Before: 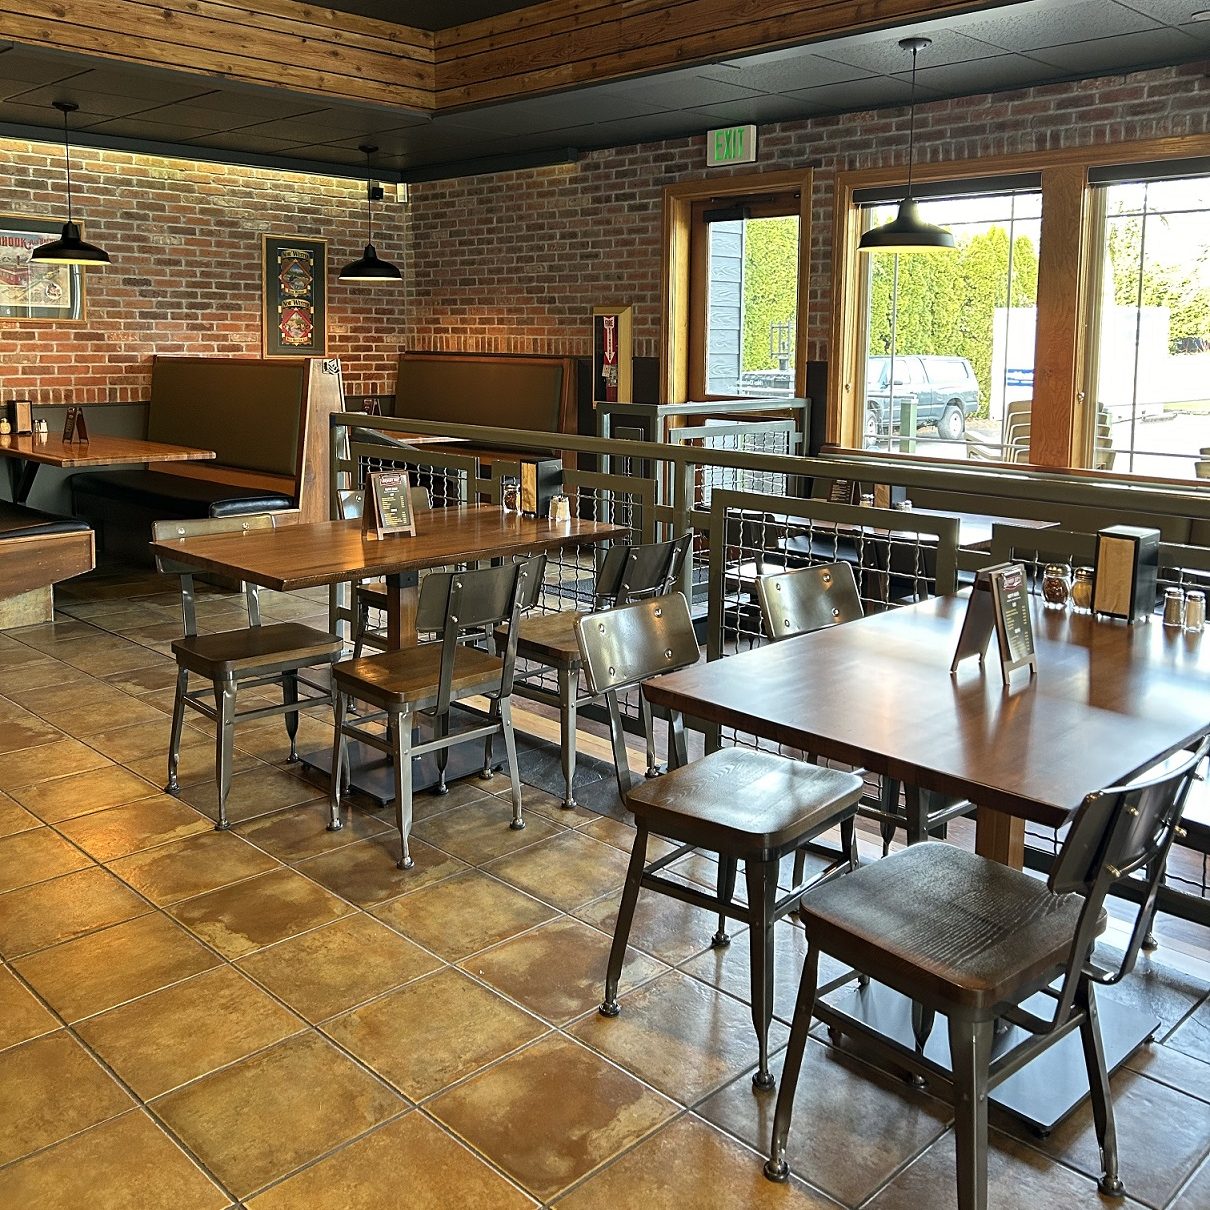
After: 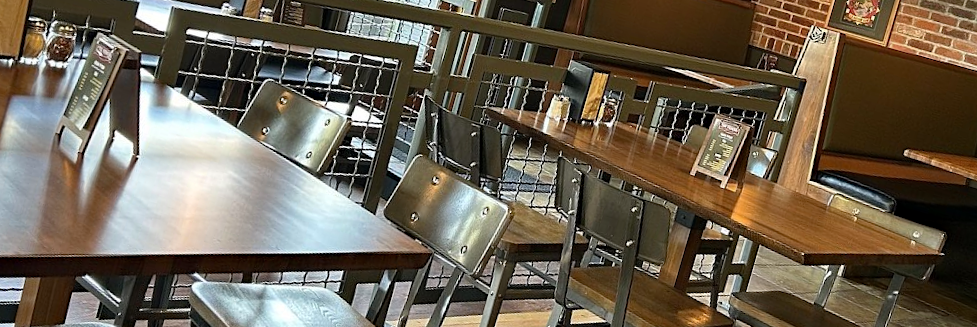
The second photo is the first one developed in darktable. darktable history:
haze removal: compatibility mode true, adaptive false
crop and rotate: angle 16.12°, top 30.835%, bottom 35.653%
